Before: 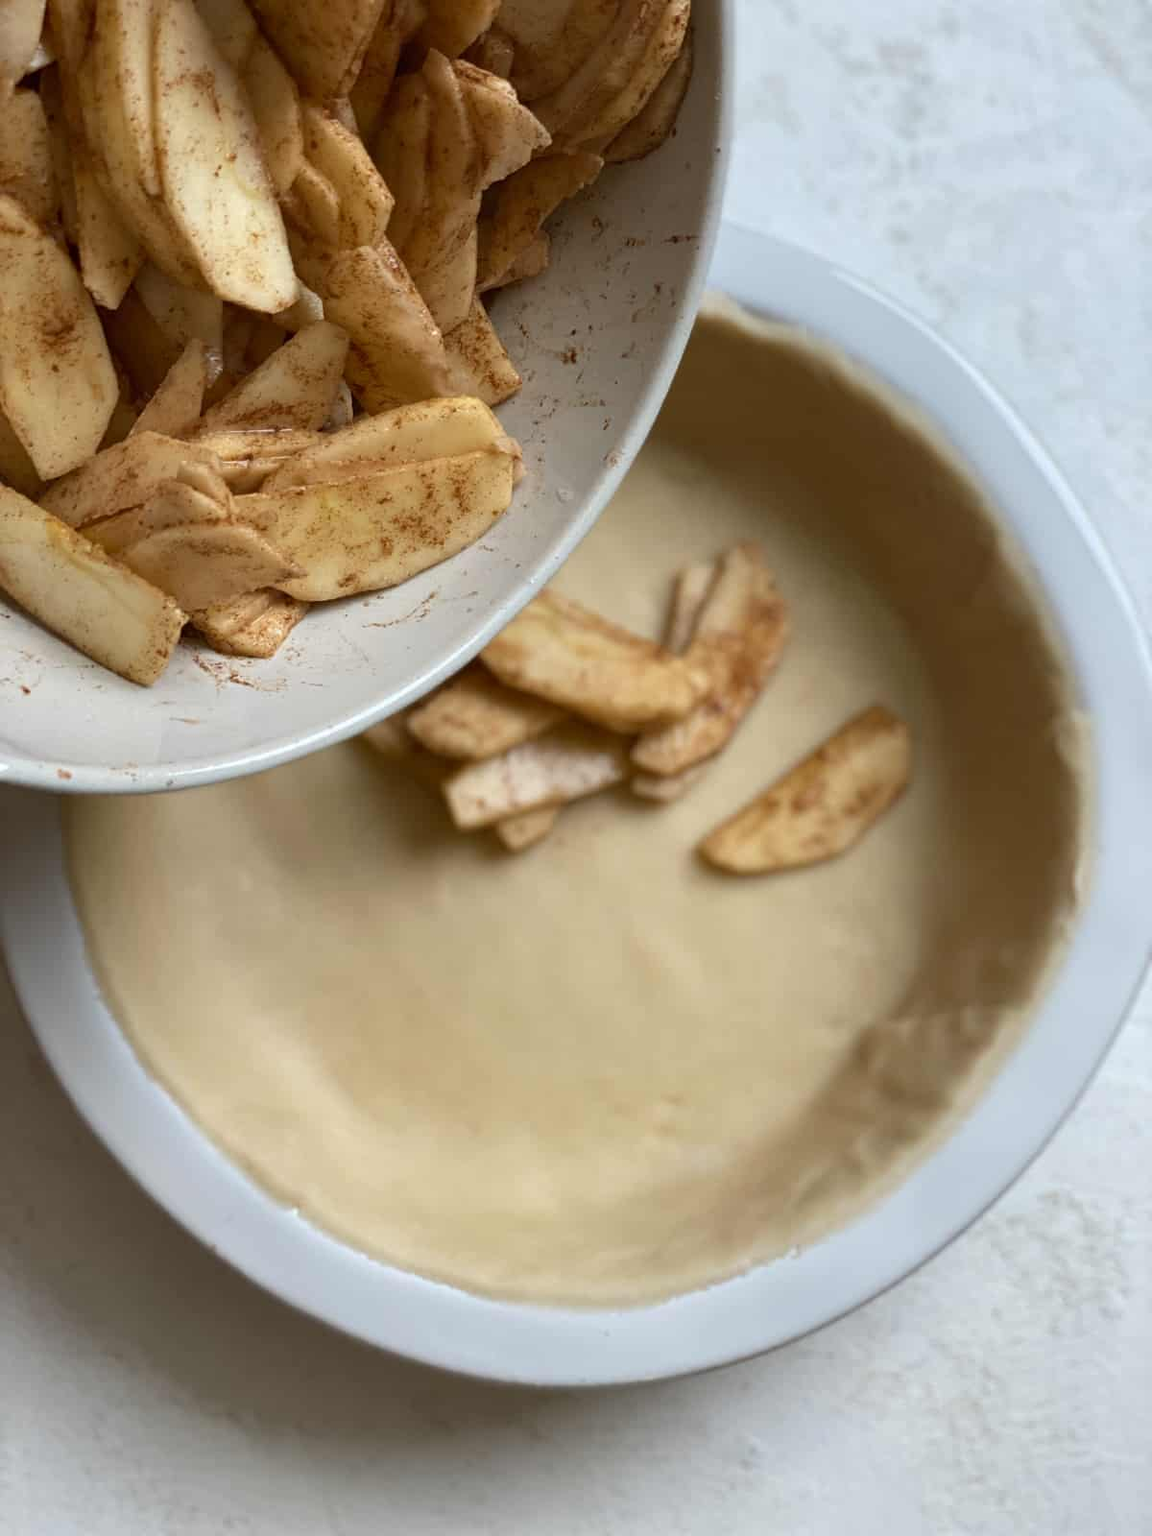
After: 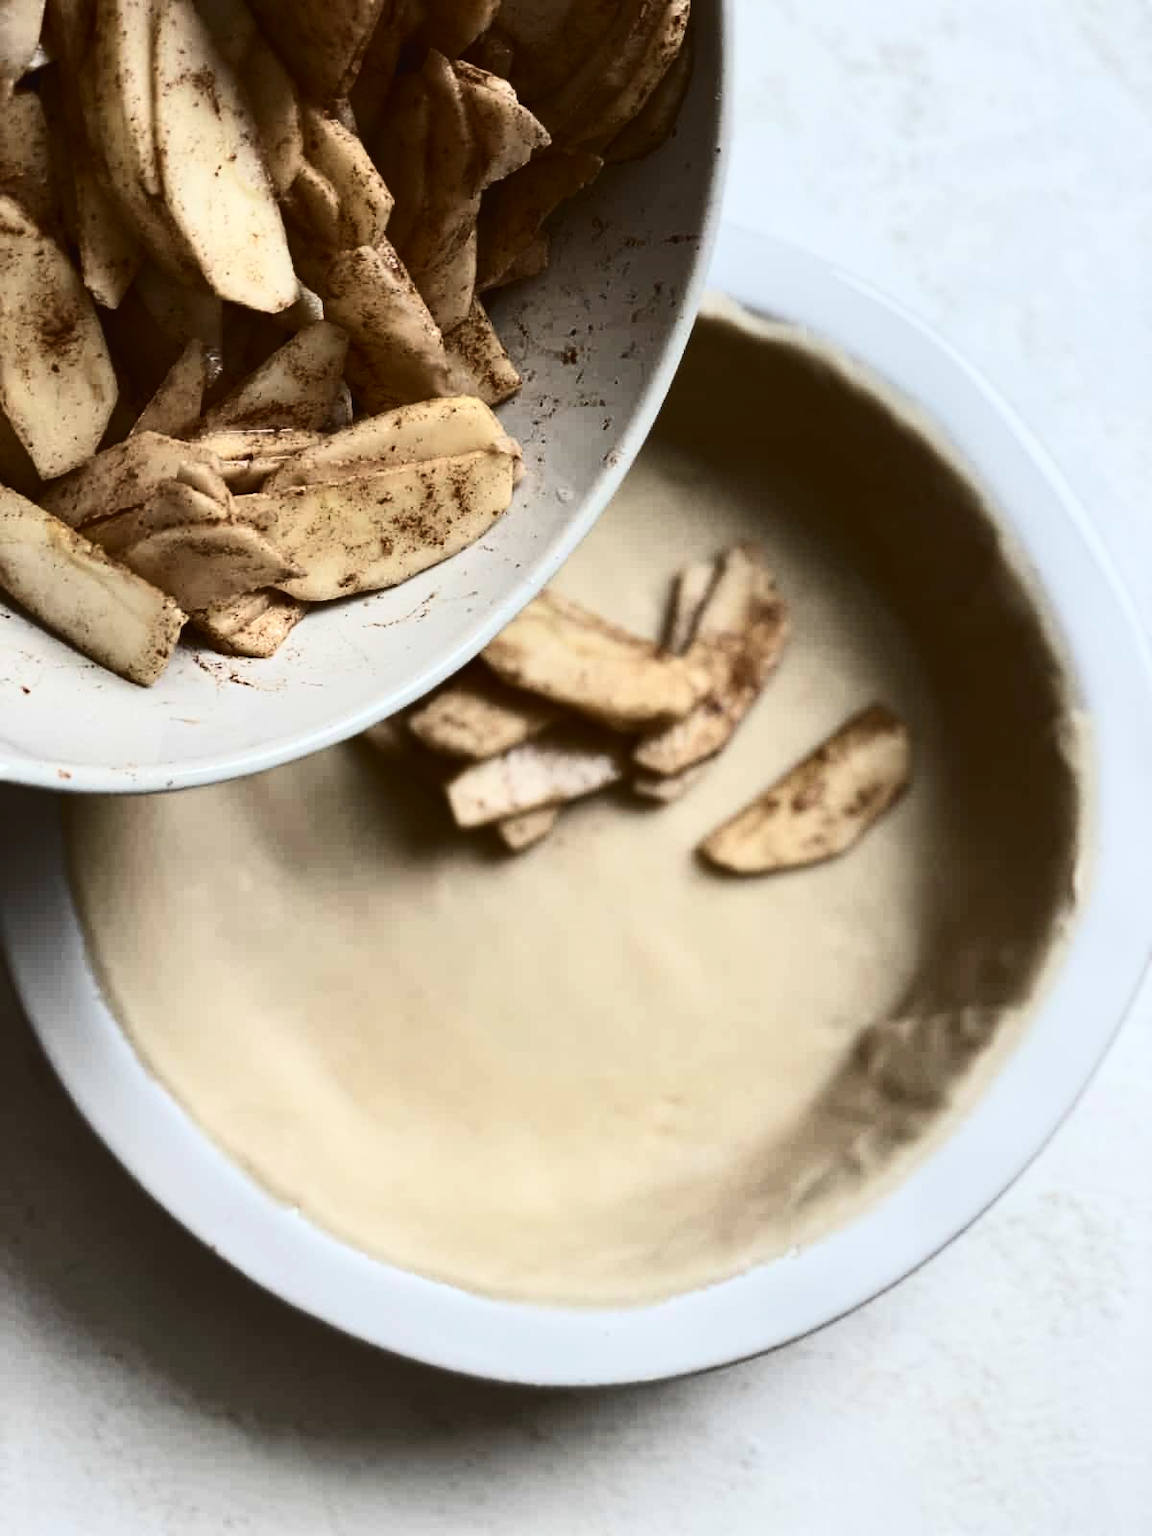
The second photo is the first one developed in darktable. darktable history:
contrast brightness saturation: contrast 0.5, saturation -0.1
exposure: black level correction -0.014, exposure -0.193 EV, compensate highlight preservation false
